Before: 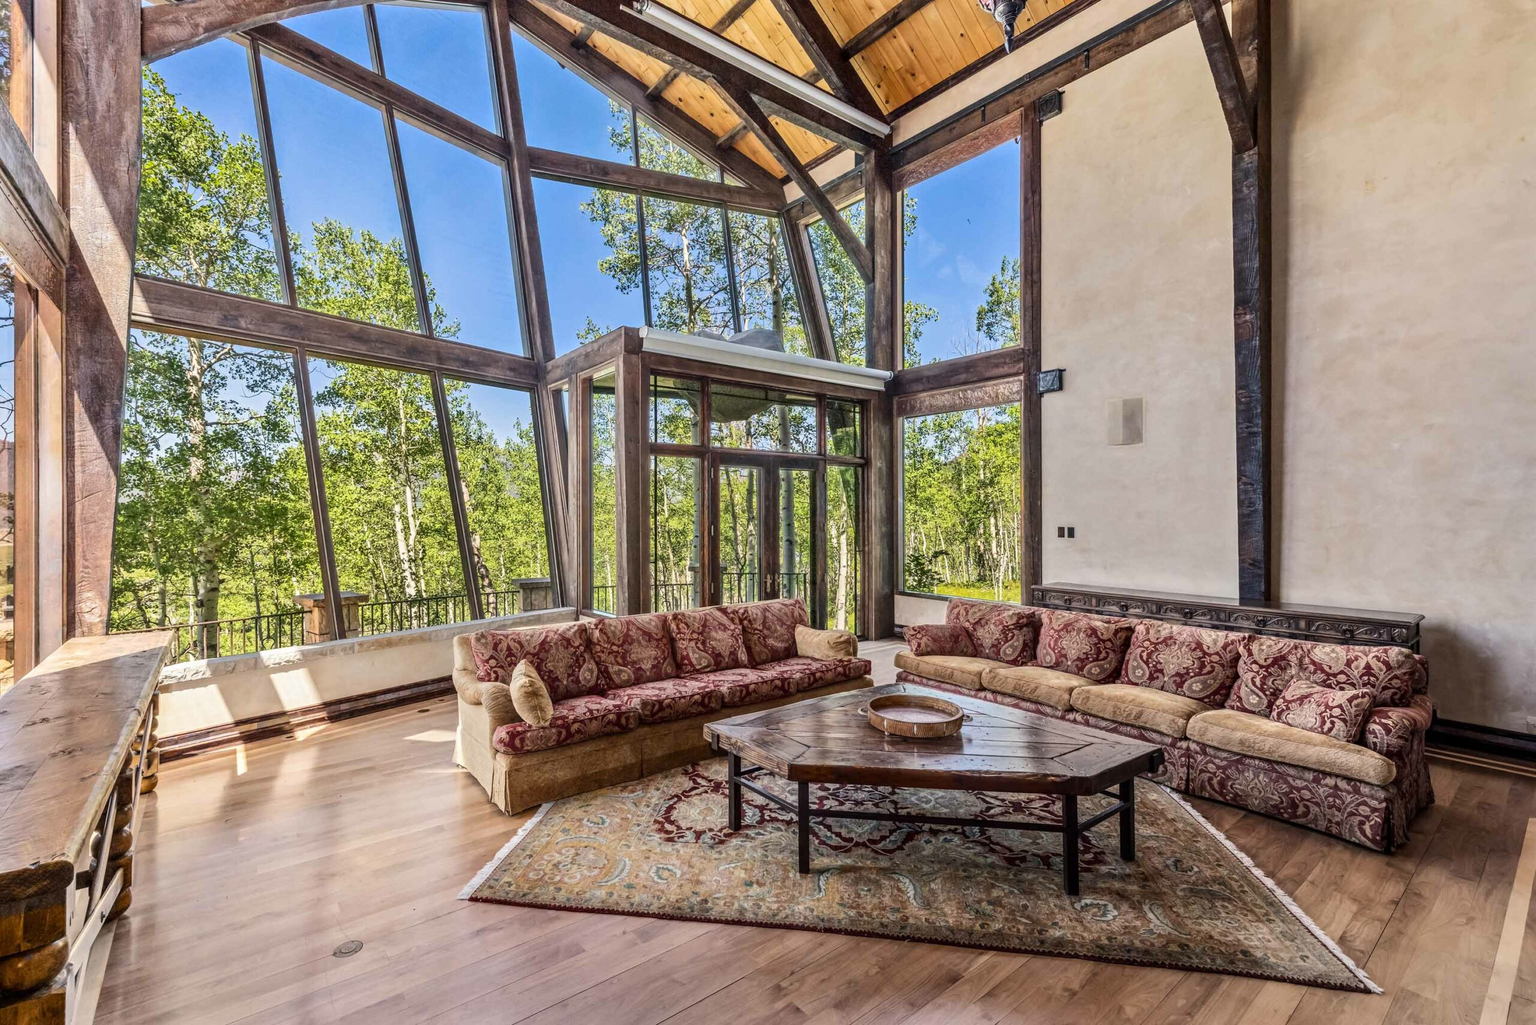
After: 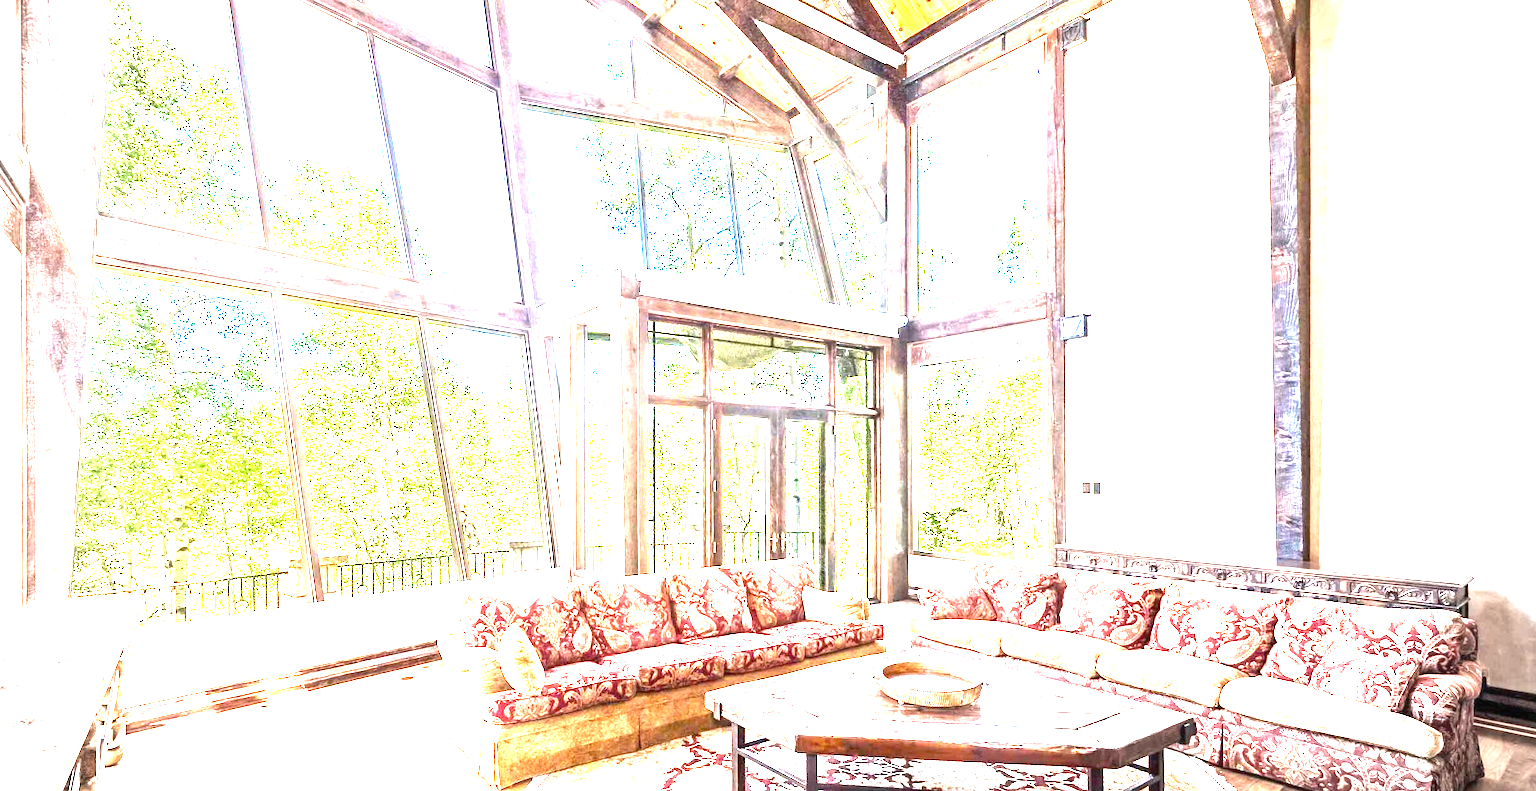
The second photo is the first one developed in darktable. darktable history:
crop: left 2.737%, top 7.287%, right 3.421%, bottom 20.179%
exposure: black level correction 0, exposure 4 EV, compensate exposure bias true, compensate highlight preservation false
vignetting: fall-off radius 31.48%, brightness -0.472
